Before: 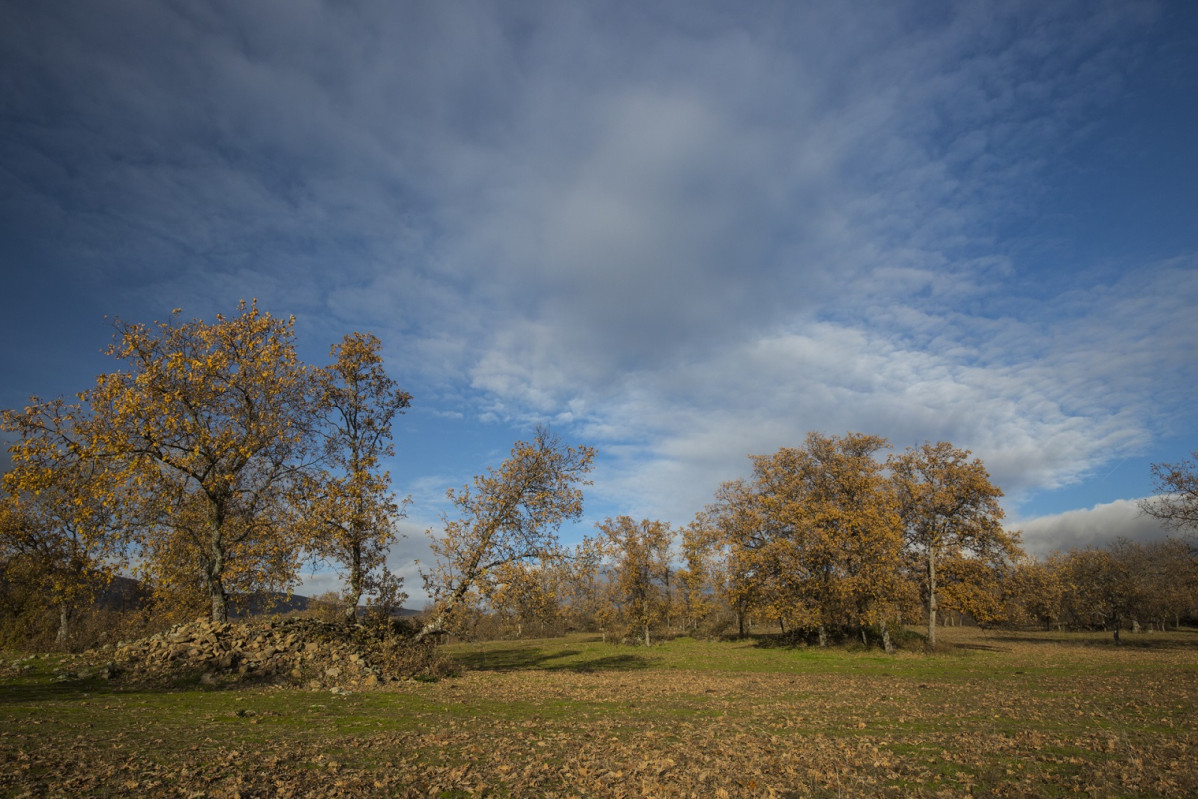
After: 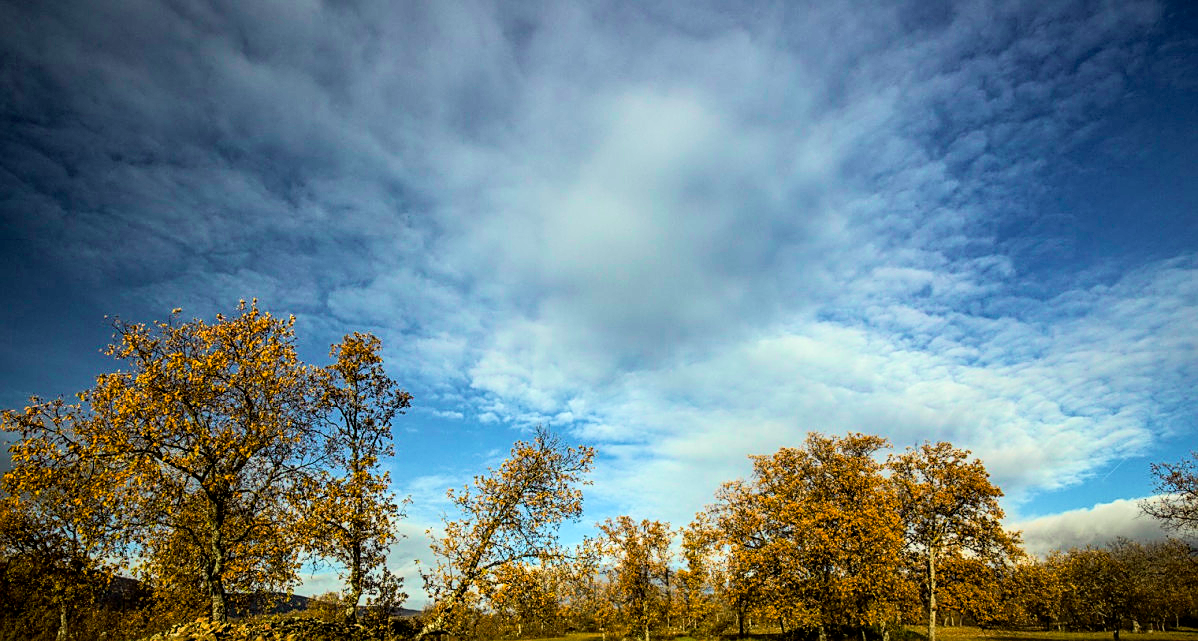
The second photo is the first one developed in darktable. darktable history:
color balance rgb: highlights gain › chroma 0.267%, highlights gain › hue 331.63°, global offset › luminance -0.476%, linear chroma grading › mid-tones 7.831%, perceptual saturation grading › global saturation 17.93%, global vibrance 16.37%, saturation formula JzAzBz (2021)
color correction: highlights a* -4.34, highlights b* 7.22
velvia: on, module defaults
tone curve: curves: ch0 [(0, 0.005) (0.103, 0.097) (0.18, 0.22) (0.4, 0.485) (0.5, 0.612) (0.668, 0.787) (0.823, 0.894) (1, 0.971)]; ch1 [(0, 0) (0.172, 0.123) (0.324, 0.253) (0.396, 0.388) (0.478, 0.461) (0.499, 0.498) (0.522, 0.528) (0.609, 0.686) (0.704, 0.818) (1, 1)]; ch2 [(0, 0) (0.411, 0.424) (0.496, 0.501) (0.515, 0.514) (0.555, 0.585) (0.641, 0.69) (1, 1)], color space Lab, independent channels, preserve colors none
sharpen: on, module defaults
local contrast: on, module defaults
tone equalizer: -8 EV -0.763 EV, -7 EV -0.729 EV, -6 EV -0.594 EV, -5 EV -0.392 EV, -3 EV 0.399 EV, -2 EV 0.6 EV, -1 EV 0.688 EV, +0 EV 0.743 EV, edges refinement/feathering 500, mask exposure compensation -1.57 EV, preserve details no
crop: bottom 19.711%
